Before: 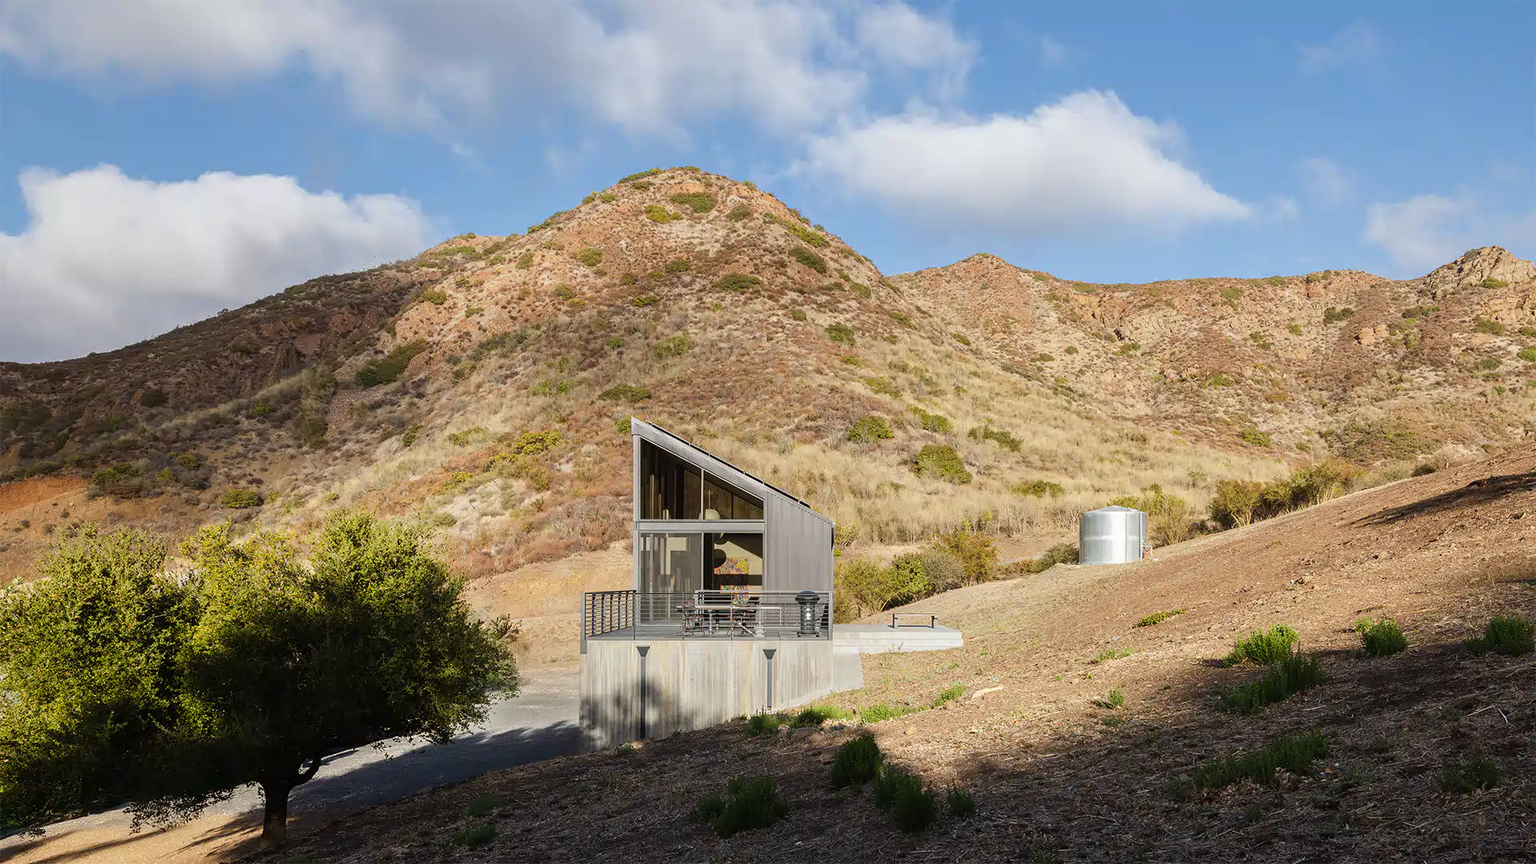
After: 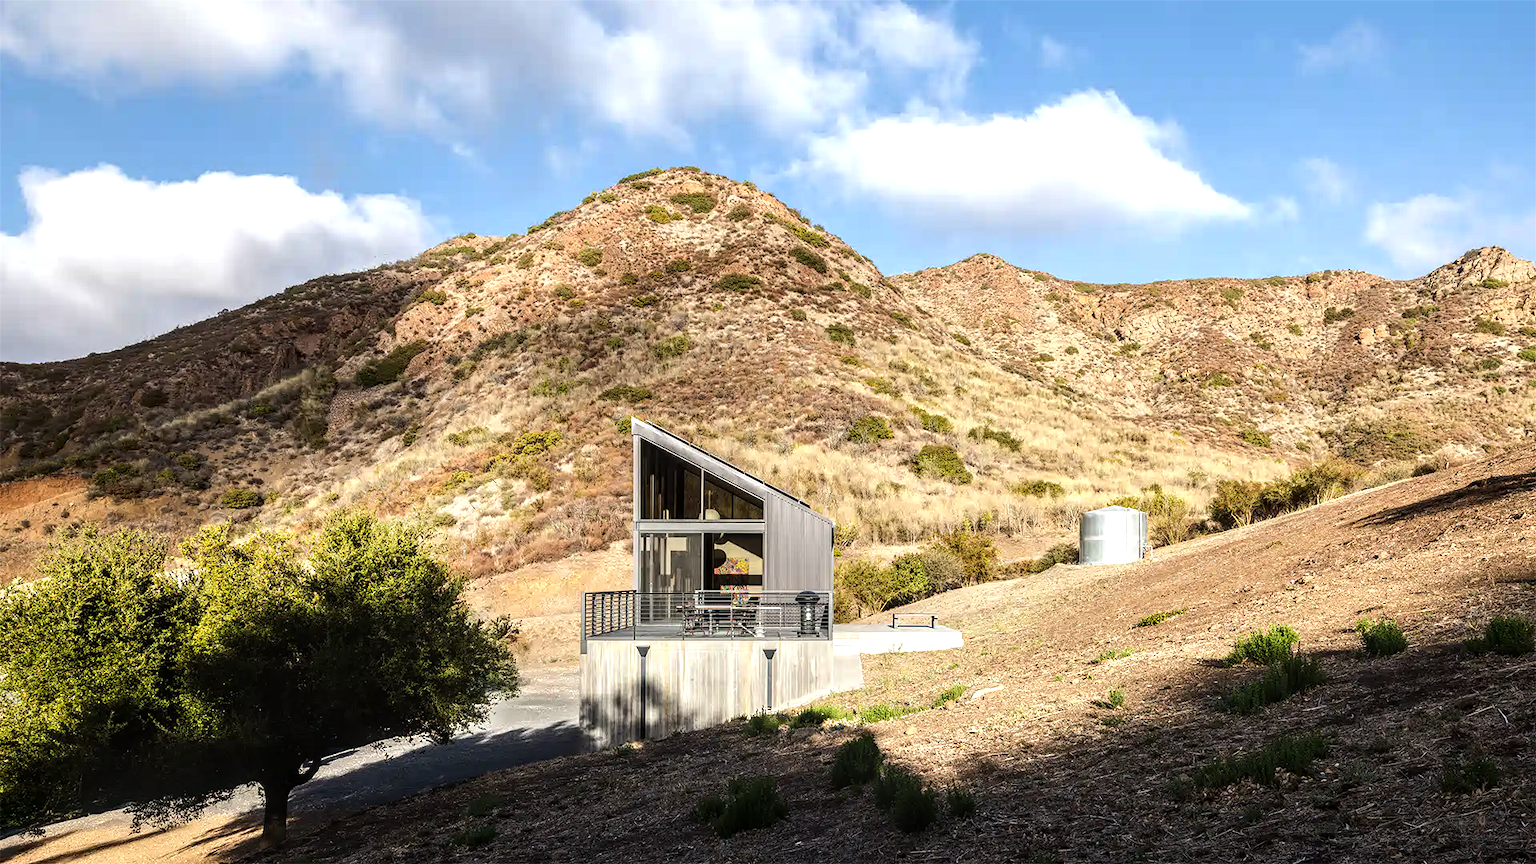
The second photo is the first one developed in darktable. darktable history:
tone equalizer: -8 EV -0.75 EV, -7 EV -0.7 EV, -6 EV -0.6 EV, -5 EV -0.4 EV, -3 EV 0.4 EV, -2 EV 0.6 EV, -1 EV 0.7 EV, +0 EV 0.75 EV, edges refinement/feathering 500, mask exposure compensation -1.57 EV, preserve details no
local contrast: detail 130%
